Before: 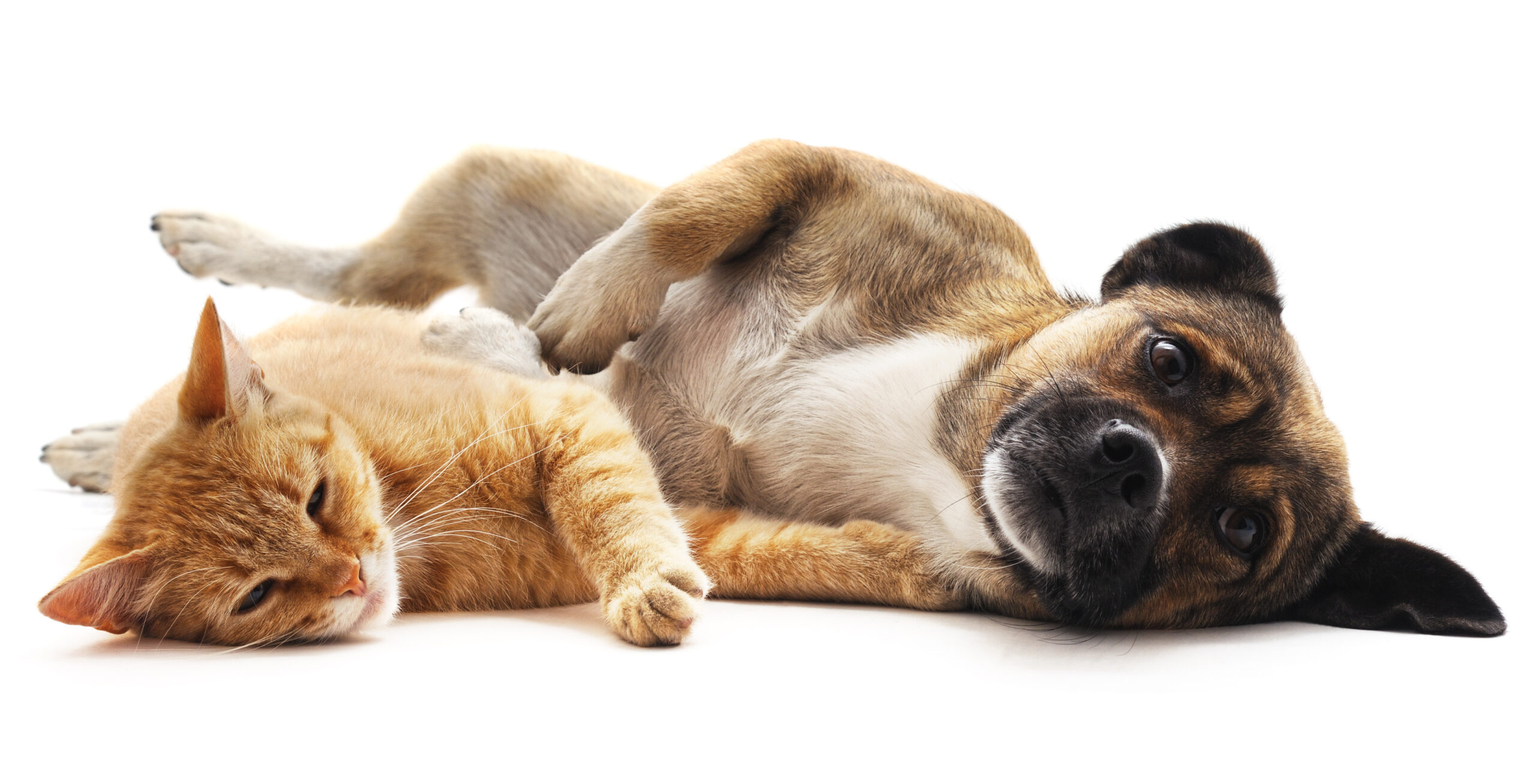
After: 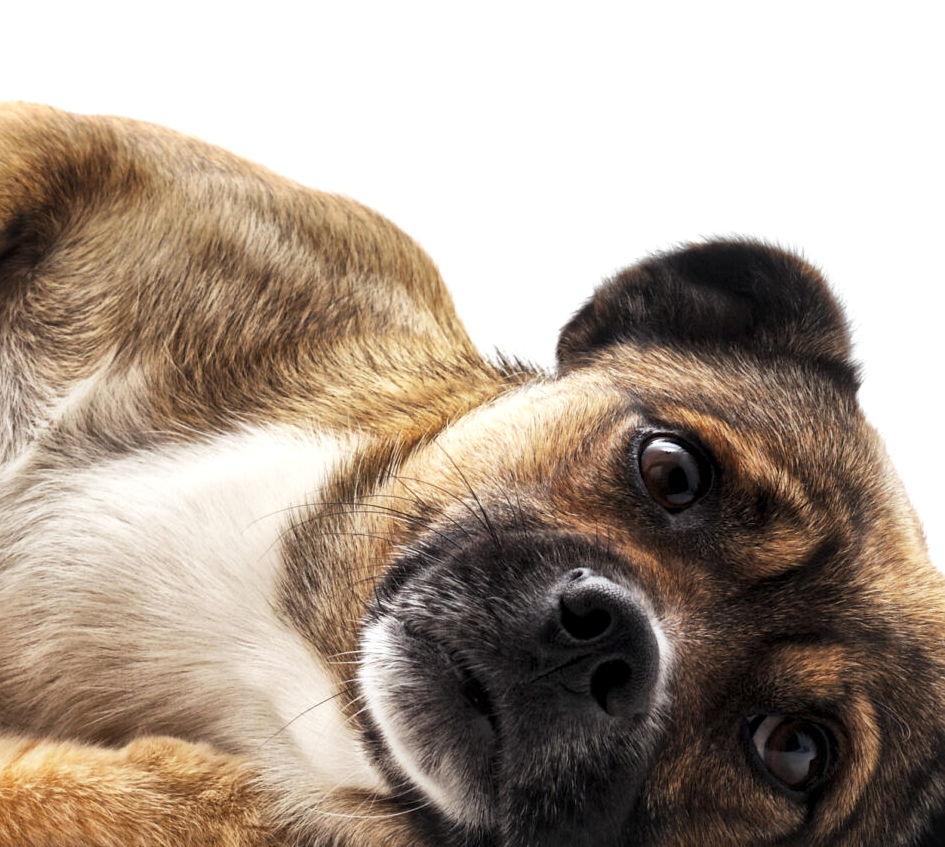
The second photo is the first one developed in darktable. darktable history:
local contrast: mode bilateral grid, contrast 25, coarseness 60, detail 151%, midtone range 0.2
crop and rotate: left 49.936%, top 10.094%, right 13.136%, bottom 24.256%
